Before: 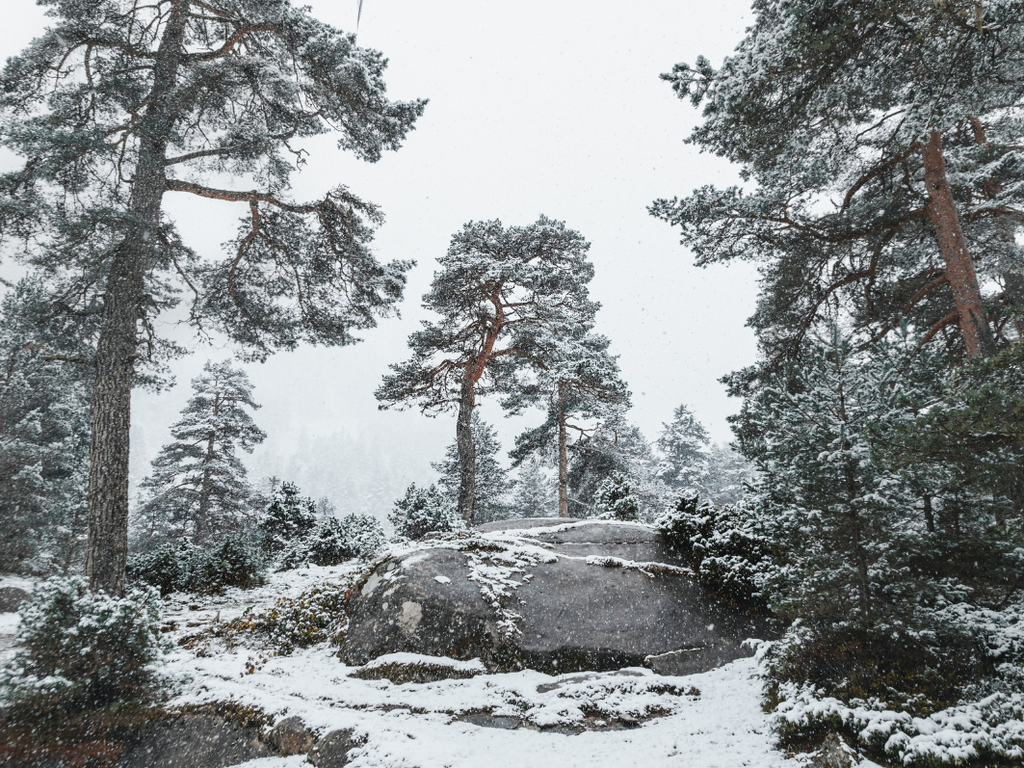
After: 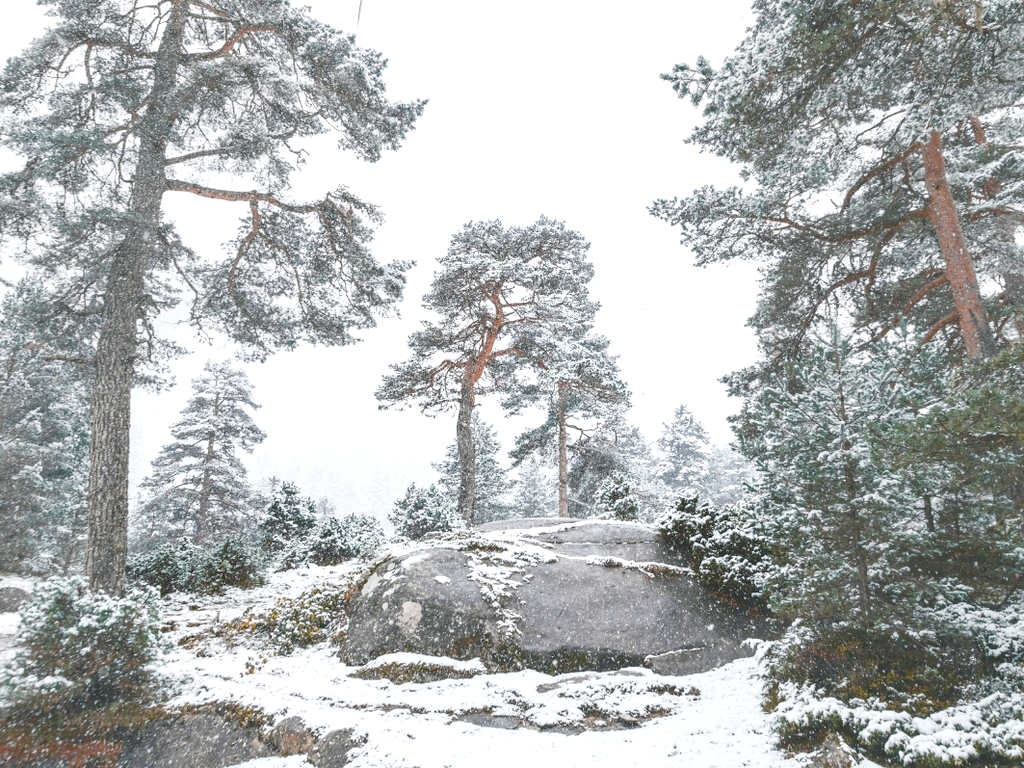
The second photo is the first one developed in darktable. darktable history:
color balance rgb: shadows lift › chroma 1%, shadows lift › hue 113°, highlights gain › chroma 0.2%, highlights gain › hue 333°, perceptual saturation grading › global saturation 20%, perceptual saturation grading › highlights -50%, perceptual saturation grading › shadows 25%, contrast -30%
exposure: black level correction 0, exposure 1.55 EV, compensate exposure bias true, compensate highlight preservation false
